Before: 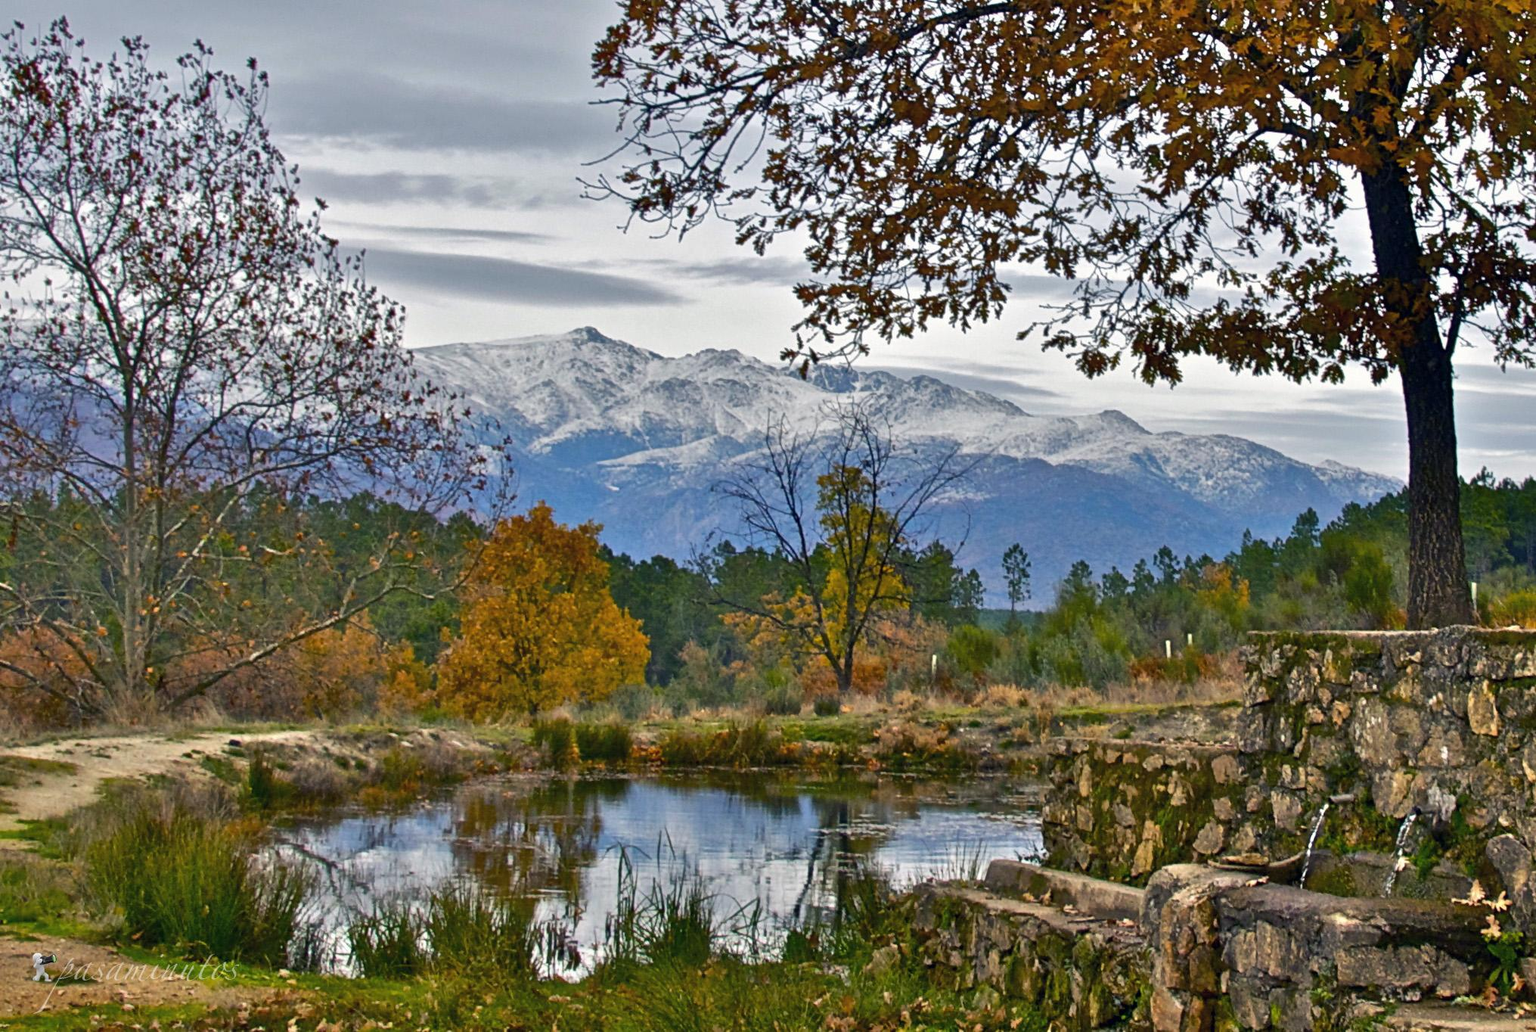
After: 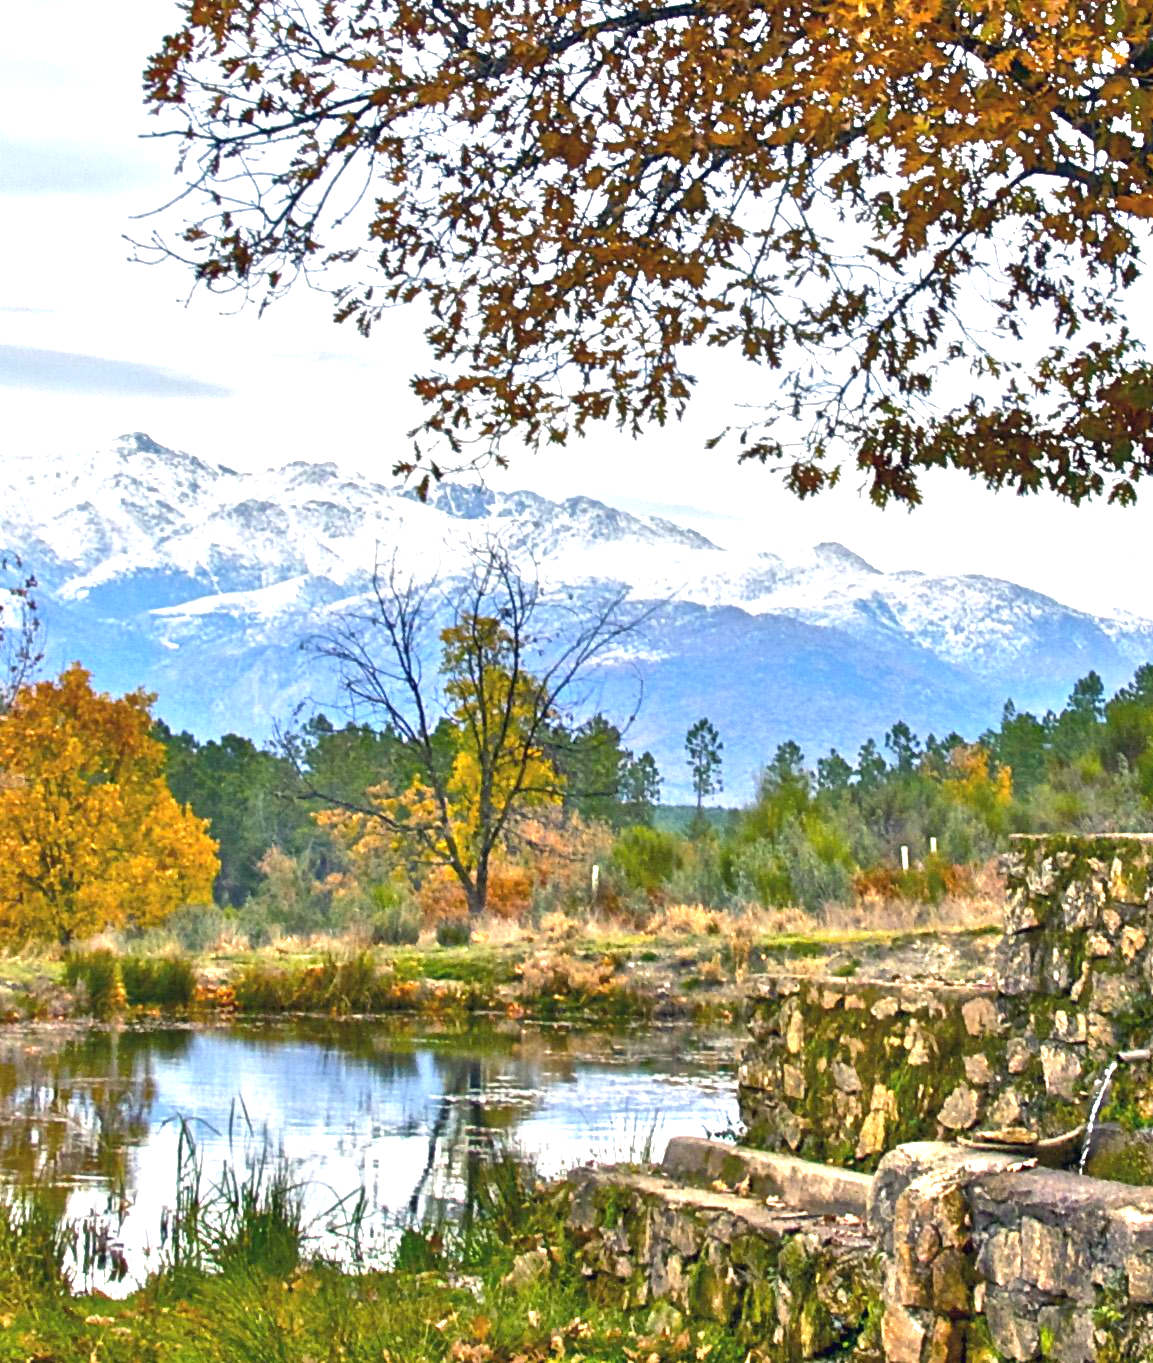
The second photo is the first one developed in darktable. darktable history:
exposure: black level correction 0, exposure 1.47 EV, compensate highlight preservation false
crop: left 31.526%, top 0.023%, right 11.657%
